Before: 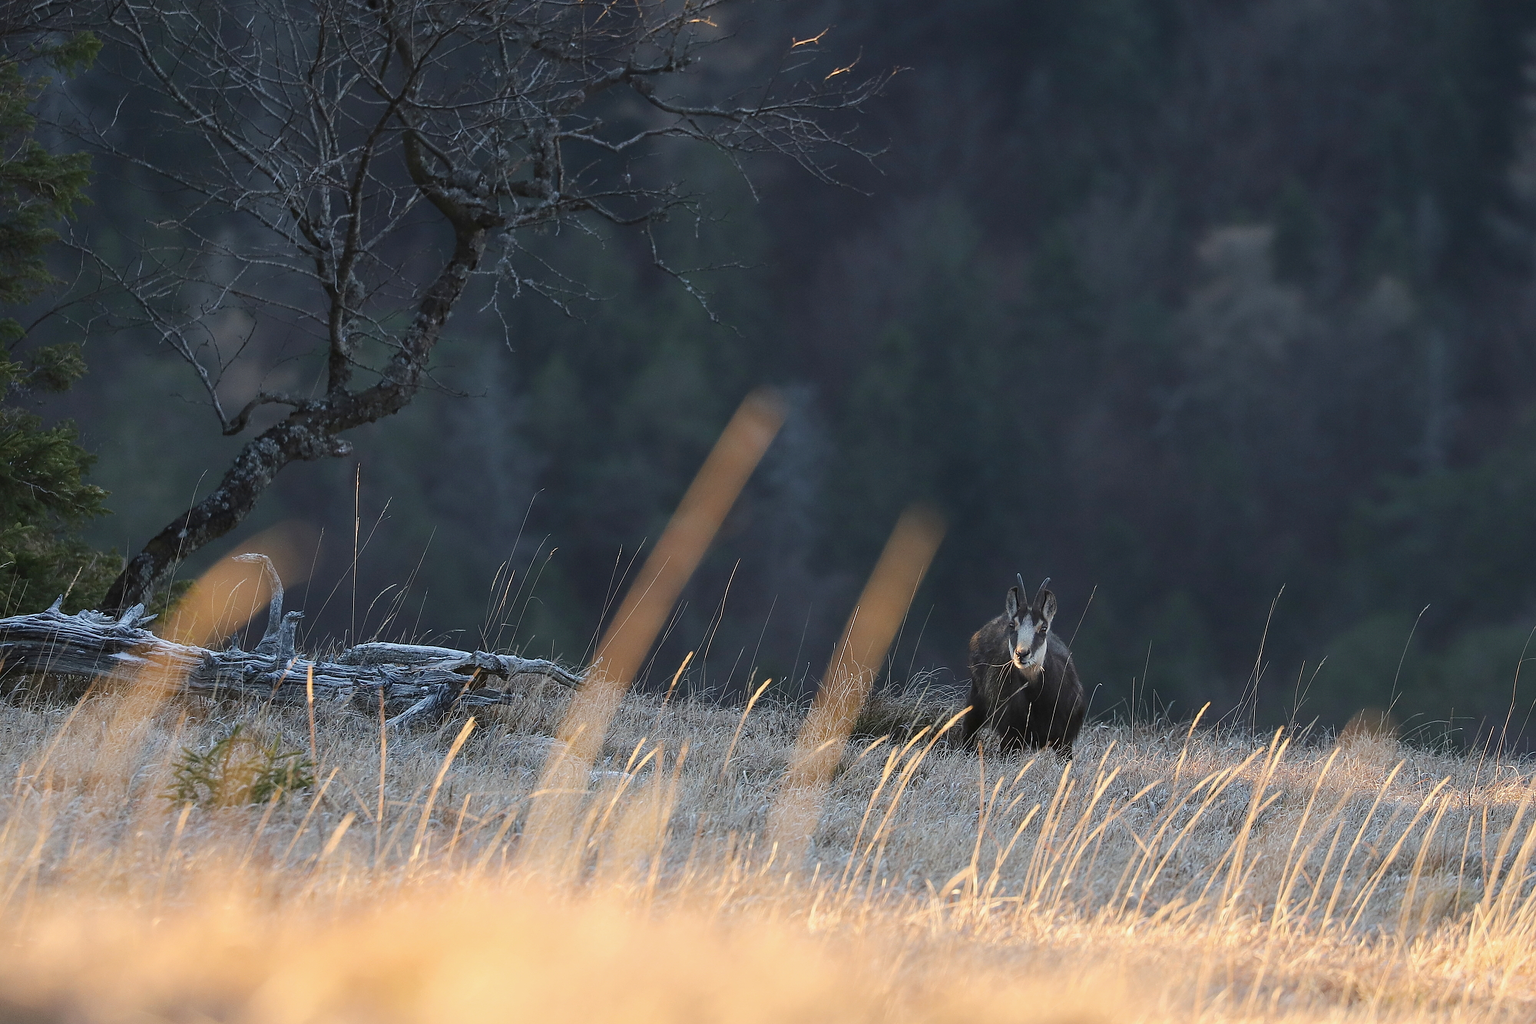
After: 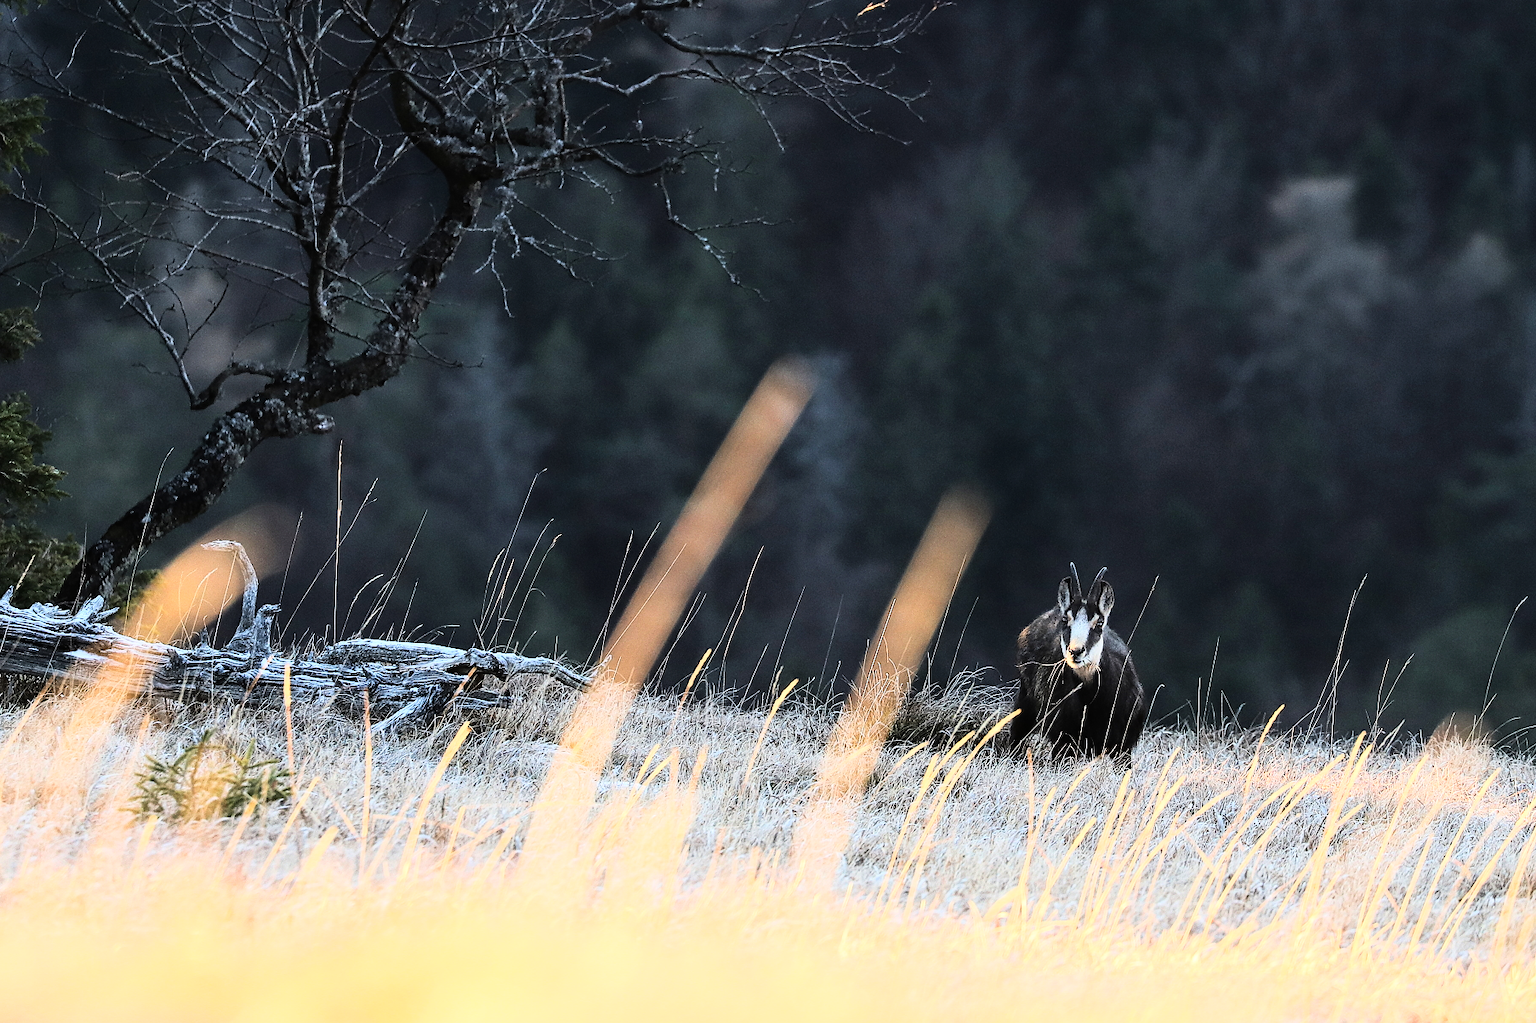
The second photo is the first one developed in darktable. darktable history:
rgb curve: curves: ch0 [(0, 0) (0.21, 0.15) (0.24, 0.21) (0.5, 0.75) (0.75, 0.96) (0.89, 0.99) (1, 1)]; ch1 [(0, 0.02) (0.21, 0.13) (0.25, 0.2) (0.5, 0.67) (0.75, 0.9) (0.89, 0.97) (1, 1)]; ch2 [(0, 0.02) (0.21, 0.13) (0.25, 0.2) (0.5, 0.67) (0.75, 0.9) (0.89, 0.97) (1, 1)], compensate middle gray true
crop: left 3.305%, top 6.436%, right 6.389%, bottom 3.258%
contrast brightness saturation: contrast 0.04, saturation 0.07
